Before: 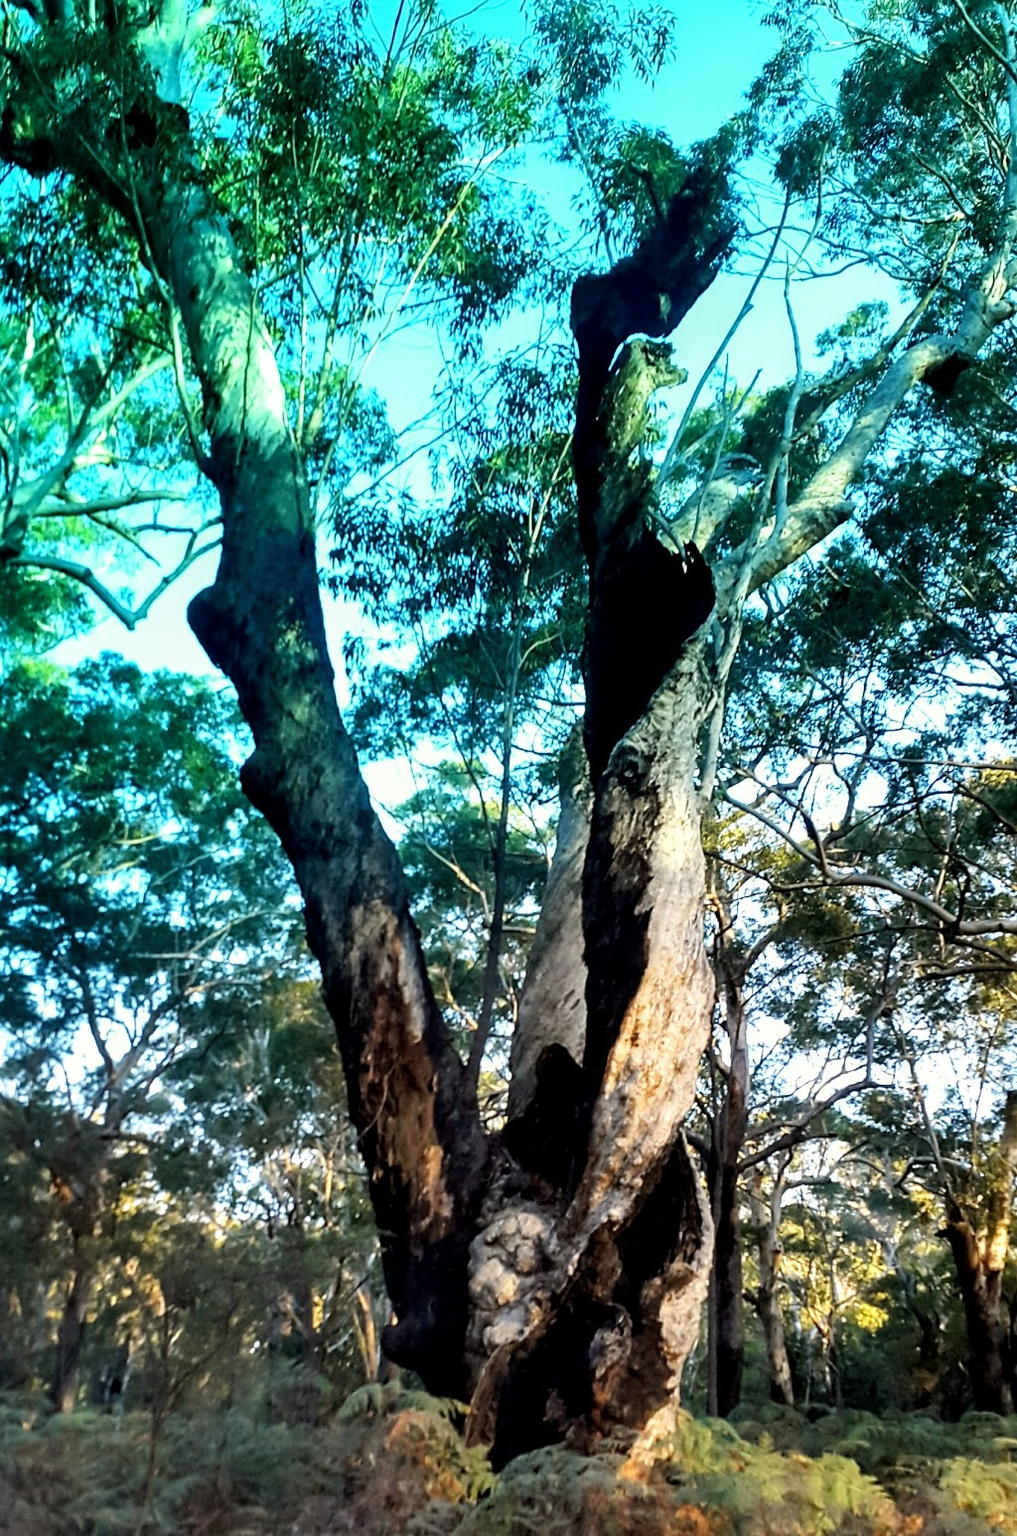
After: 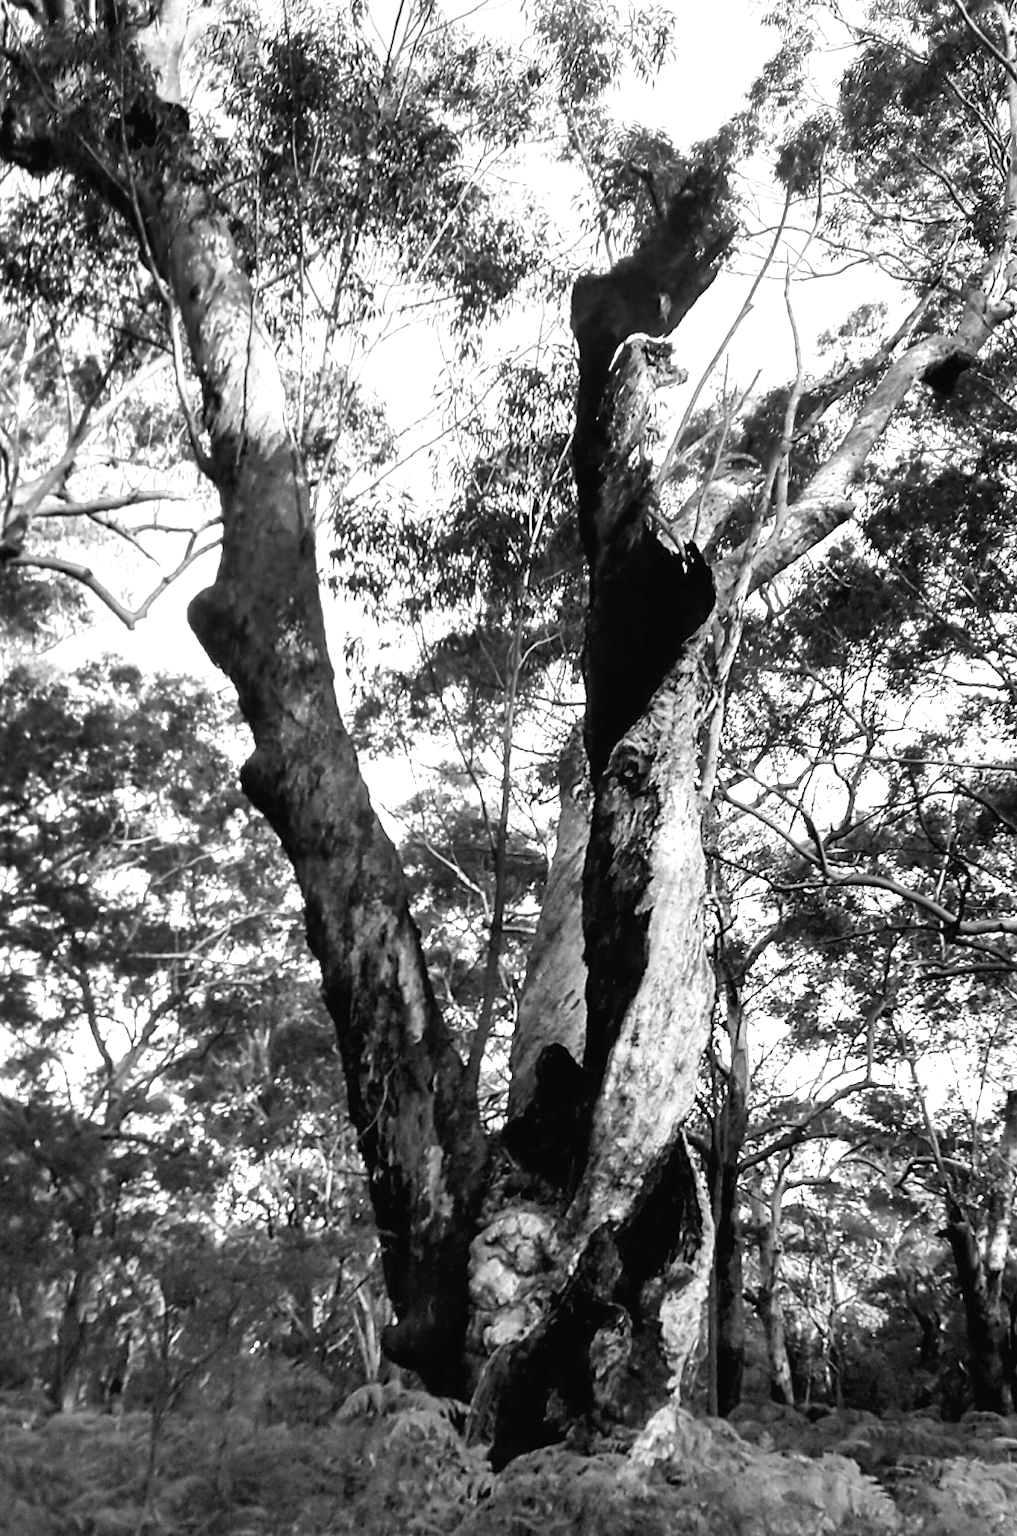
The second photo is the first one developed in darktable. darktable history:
contrast brightness saturation: contrast -0.041, saturation -0.418
exposure: exposure -0.048 EV, compensate exposure bias true, compensate highlight preservation false
tone equalizer: on, module defaults
color calibration: output gray [0.21, 0.42, 0.37, 0], gray › normalize channels true, illuminant as shot in camera, x 0.442, y 0.412, temperature 2868.81 K, gamut compression 0.005
